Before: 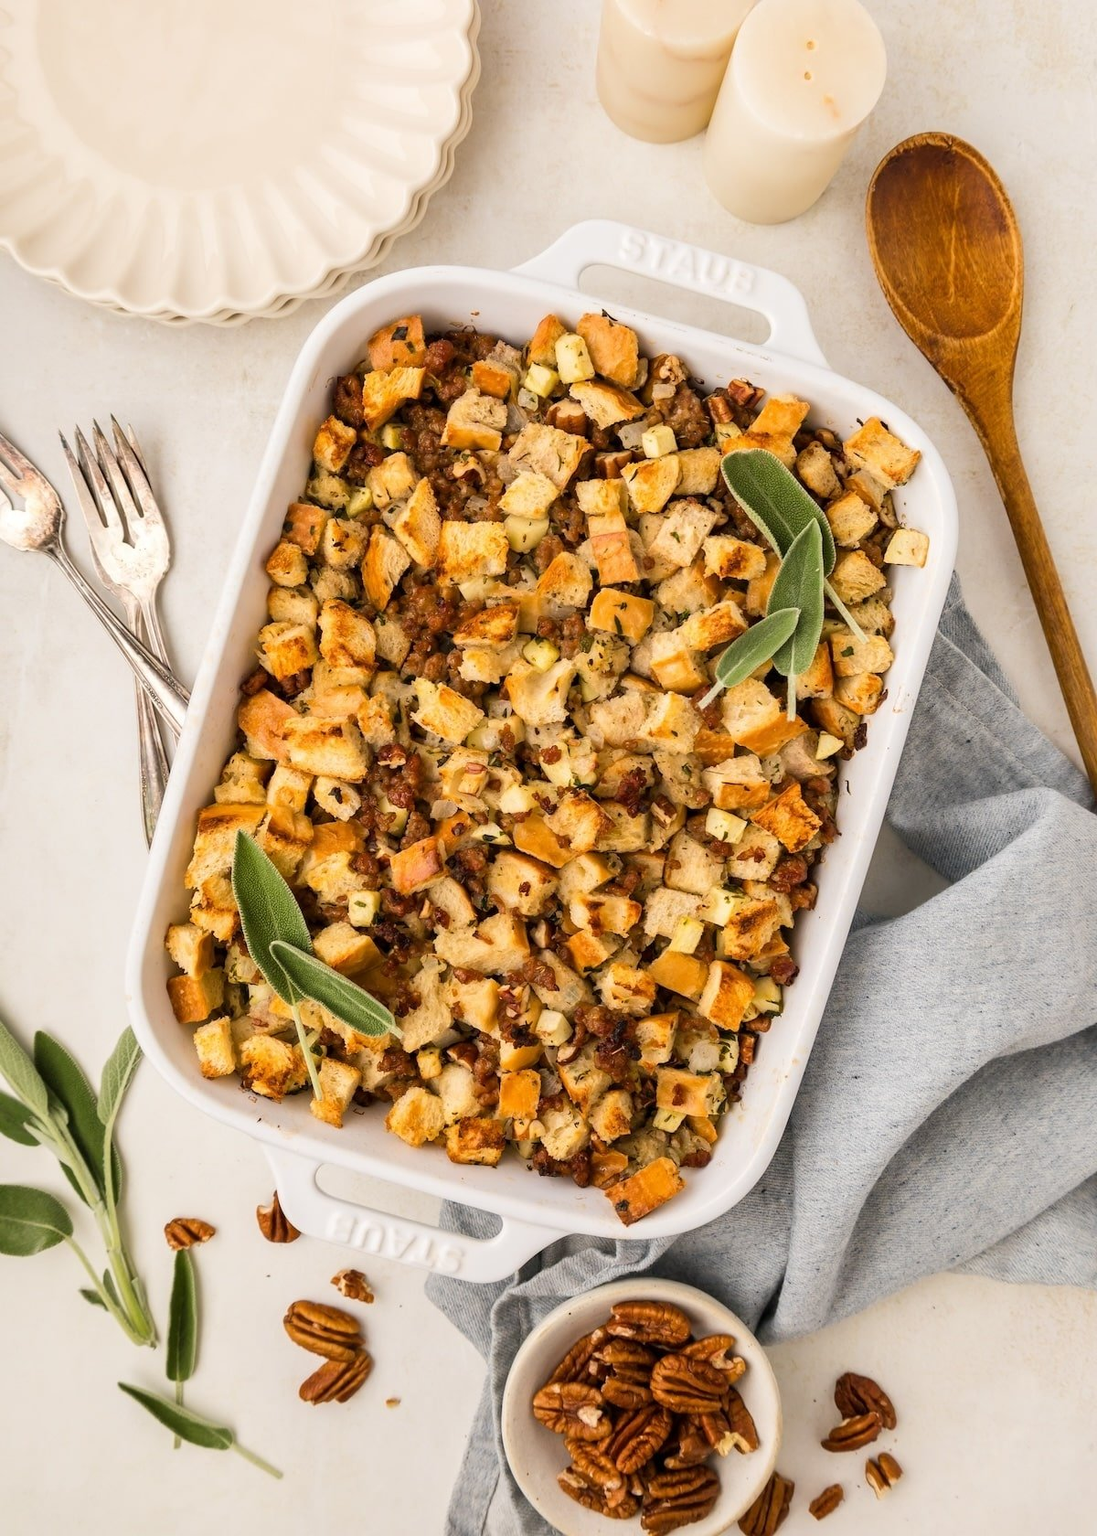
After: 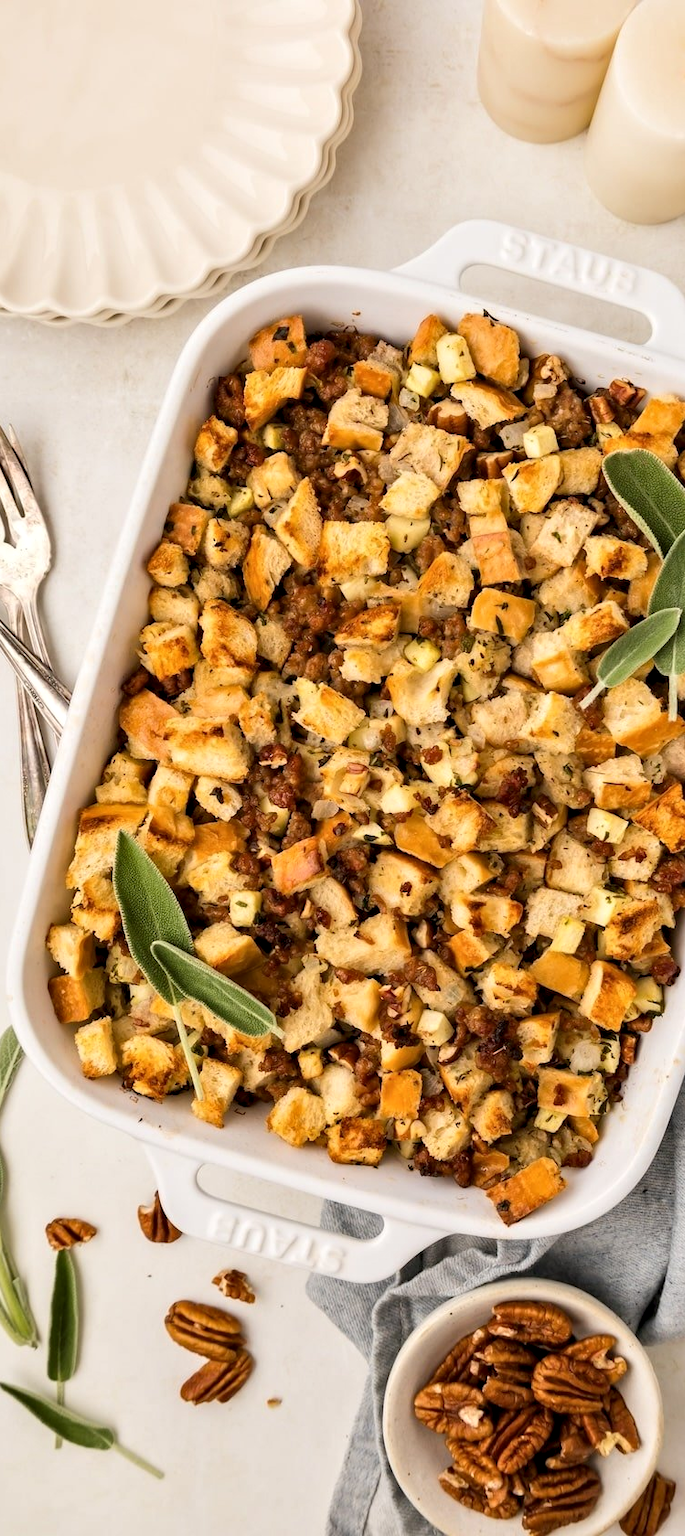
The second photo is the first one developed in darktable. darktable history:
contrast equalizer: y [[0.511, 0.558, 0.631, 0.632, 0.559, 0.512], [0.5 ×6], [0.507, 0.559, 0.627, 0.644, 0.647, 0.647], [0 ×6], [0 ×6]], mix 0.314
crop: left 10.846%, right 26.313%
